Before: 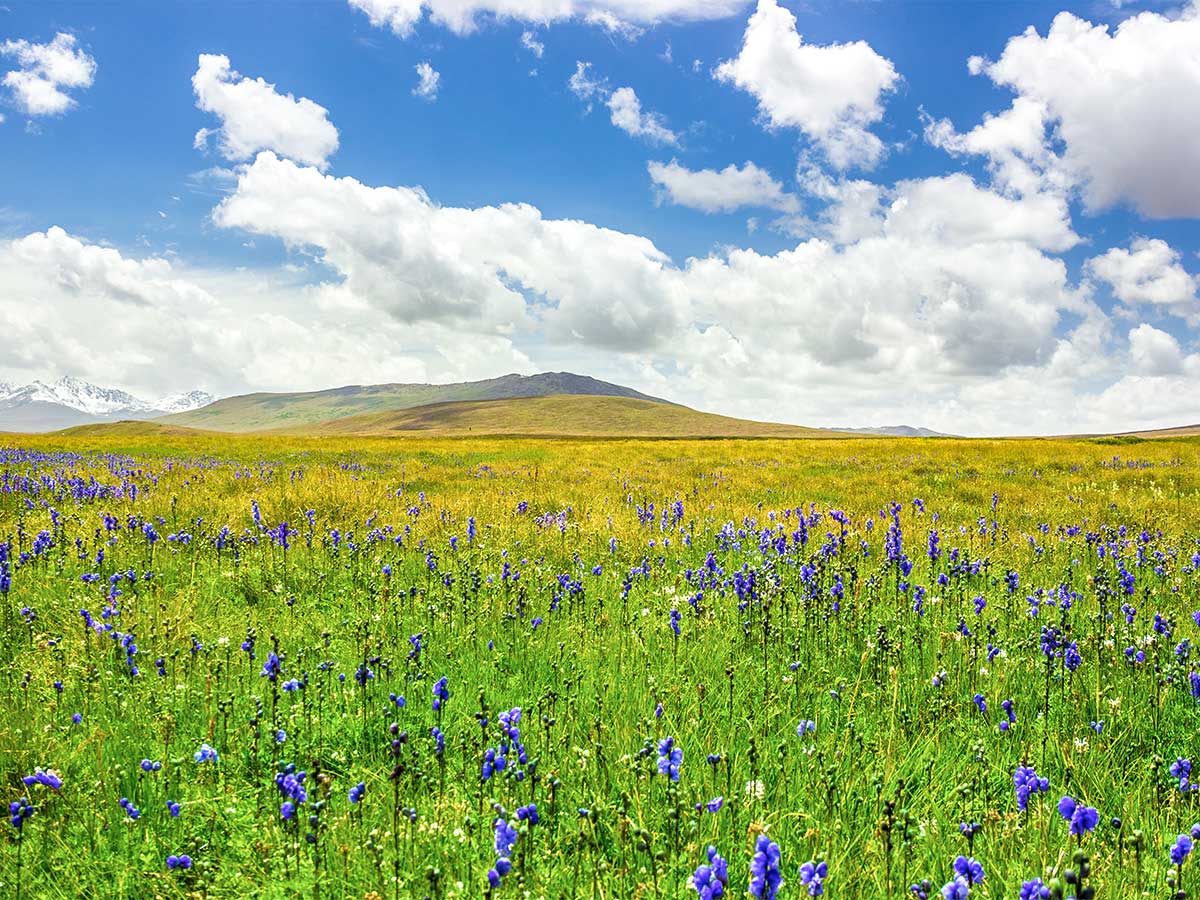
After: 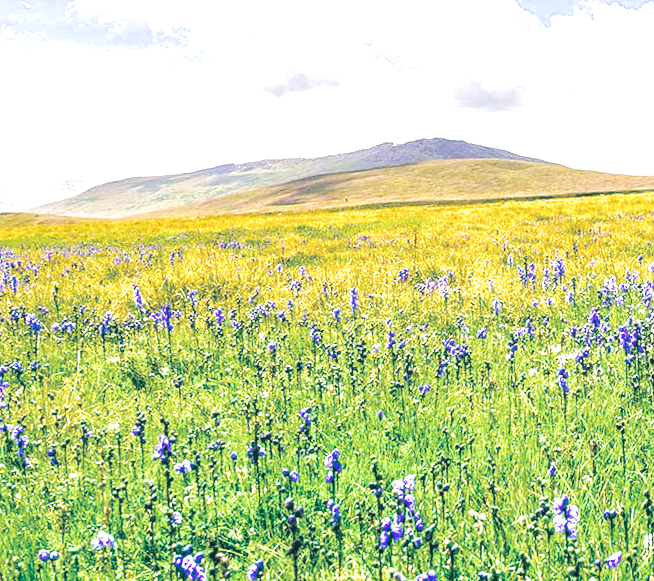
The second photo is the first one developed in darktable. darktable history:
exposure: black level correction 0, exposure 0.7 EV, compensate exposure bias true, compensate highlight preservation false
tone curve: curves: ch0 [(0, 0) (0.003, 0.126) (0.011, 0.129) (0.025, 0.129) (0.044, 0.136) (0.069, 0.145) (0.1, 0.162) (0.136, 0.182) (0.177, 0.211) (0.224, 0.254) (0.277, 0.307) (0.335, 0.366) (0.399, 0.441) (0.468, 0.533) (0.543, 0.624) (0.623, 0.702) (0.709, 0.774) (0.801, 0.835) (0.898, 0.904) (1, 1)], preserve colors none
split-toning: shadows › hue 186.43°, highlights › hue 49.29°, compress 30.29%
local contrast: on, module defaults
crop: left 8.966%, top 23.852%, right 34.699%, bottom 4.703%
white balance: red 1.042, blue 1.17
rotate and perspective: rotation -3.52°, crop left 0.036, crop right 0.964, crop top 0.081, crop bottom 0.919
